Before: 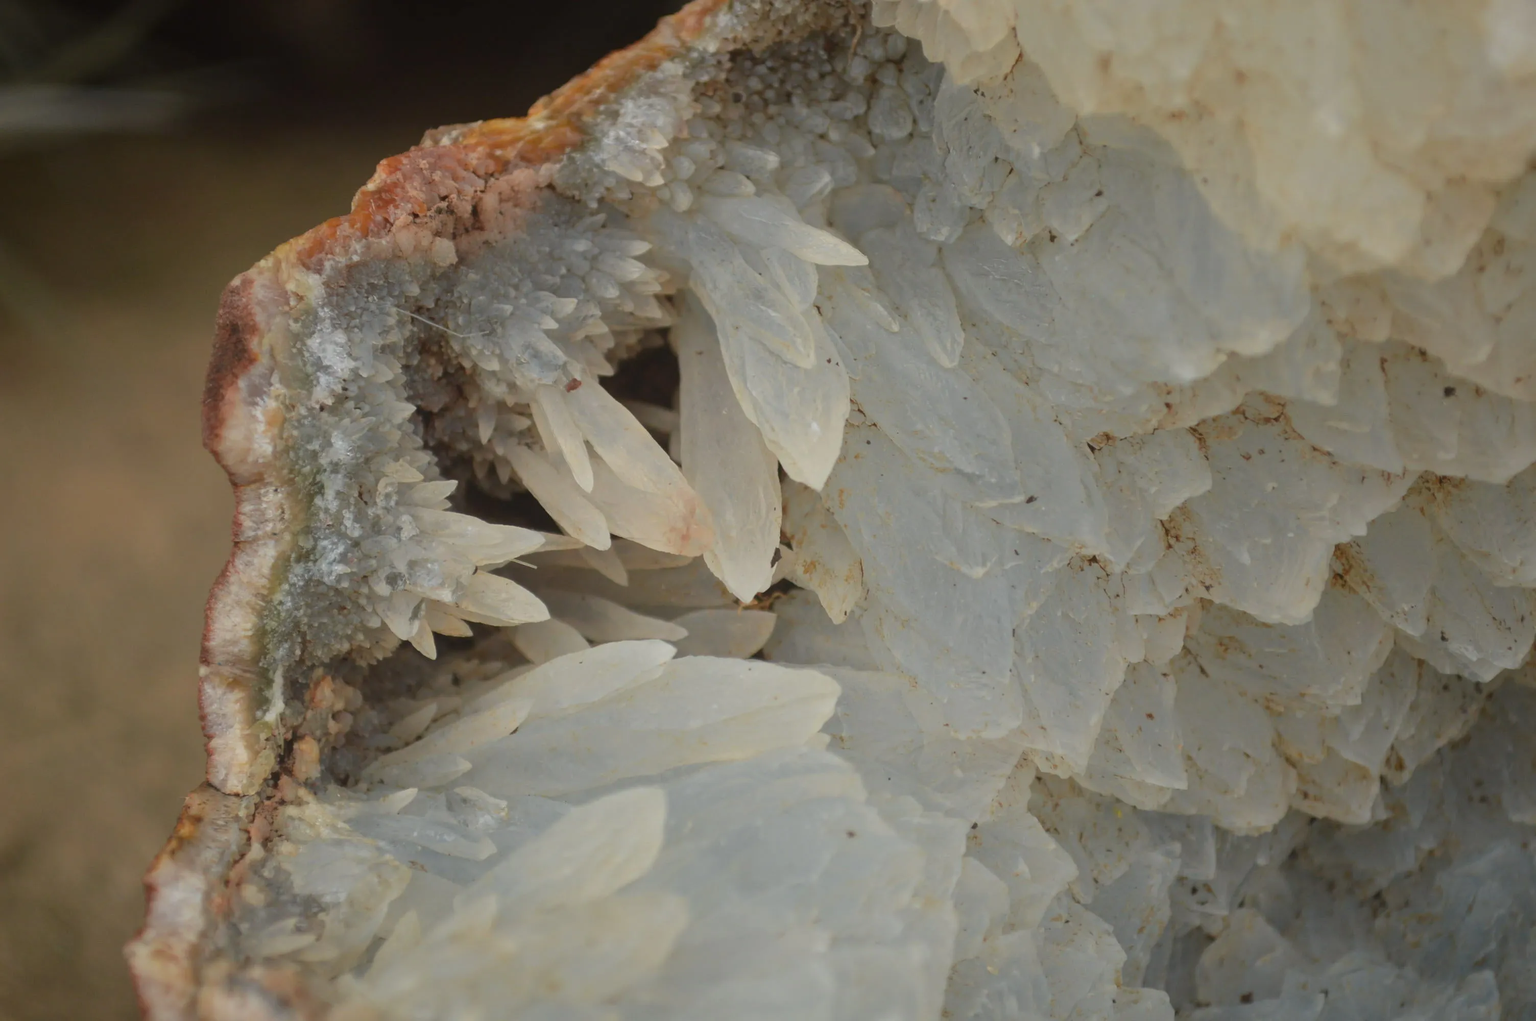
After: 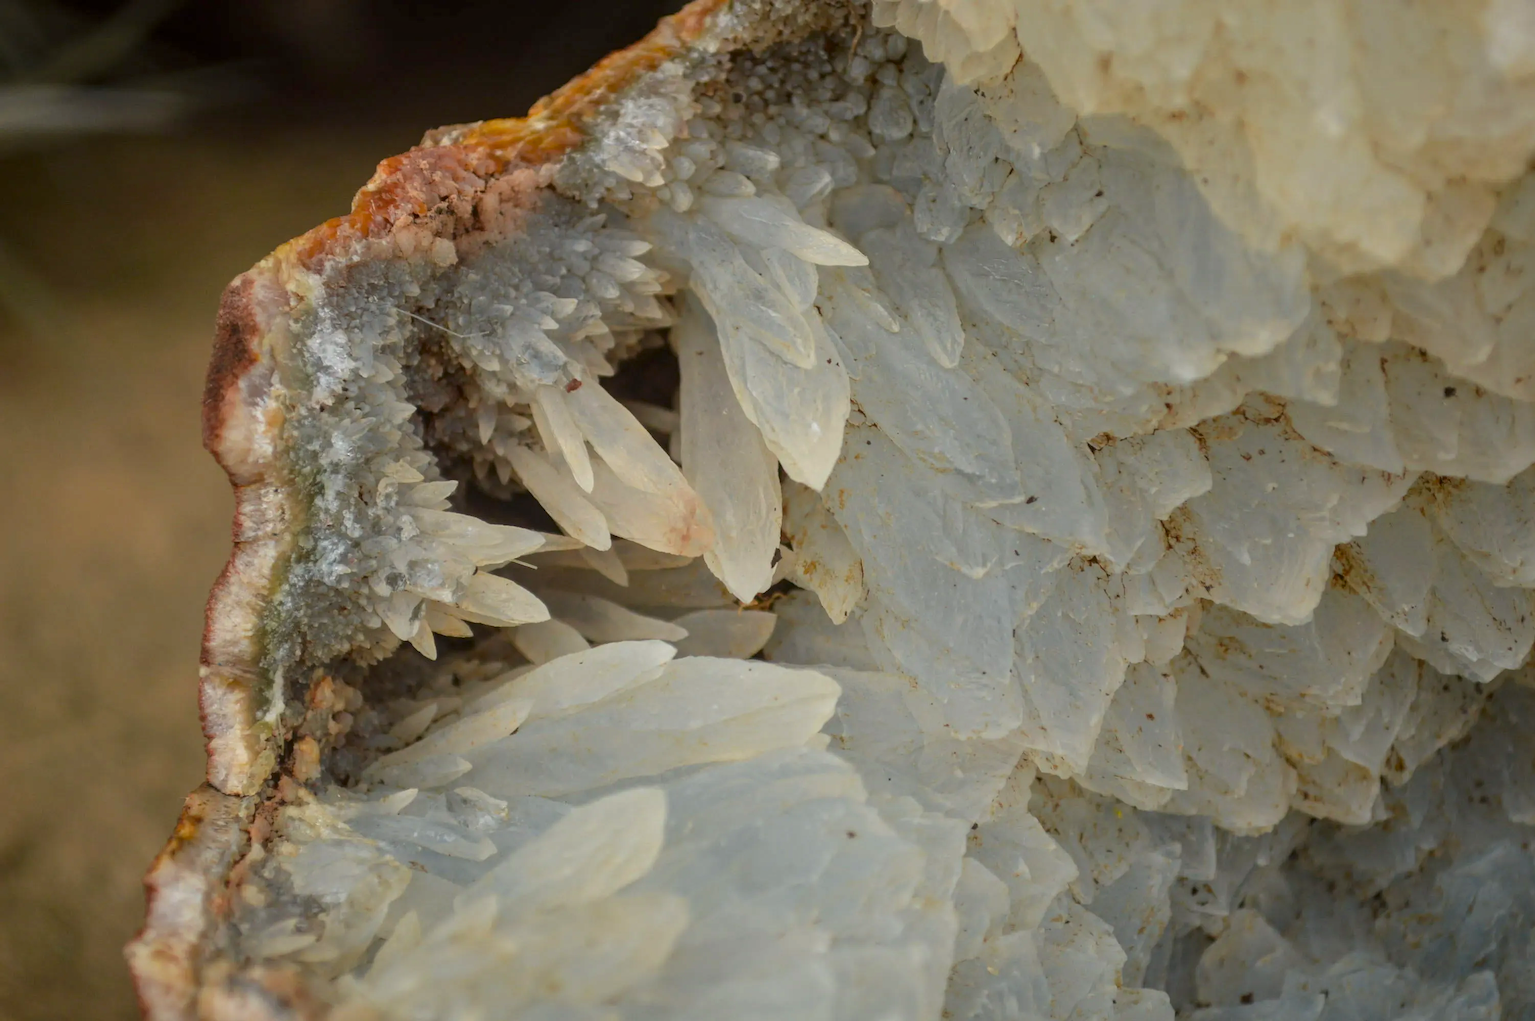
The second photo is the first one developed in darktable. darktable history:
color balance rgb: perceptual saturation grading › global saturation 20%, global vibrance 20%
local contrast: highlights 35%, detail 135%
